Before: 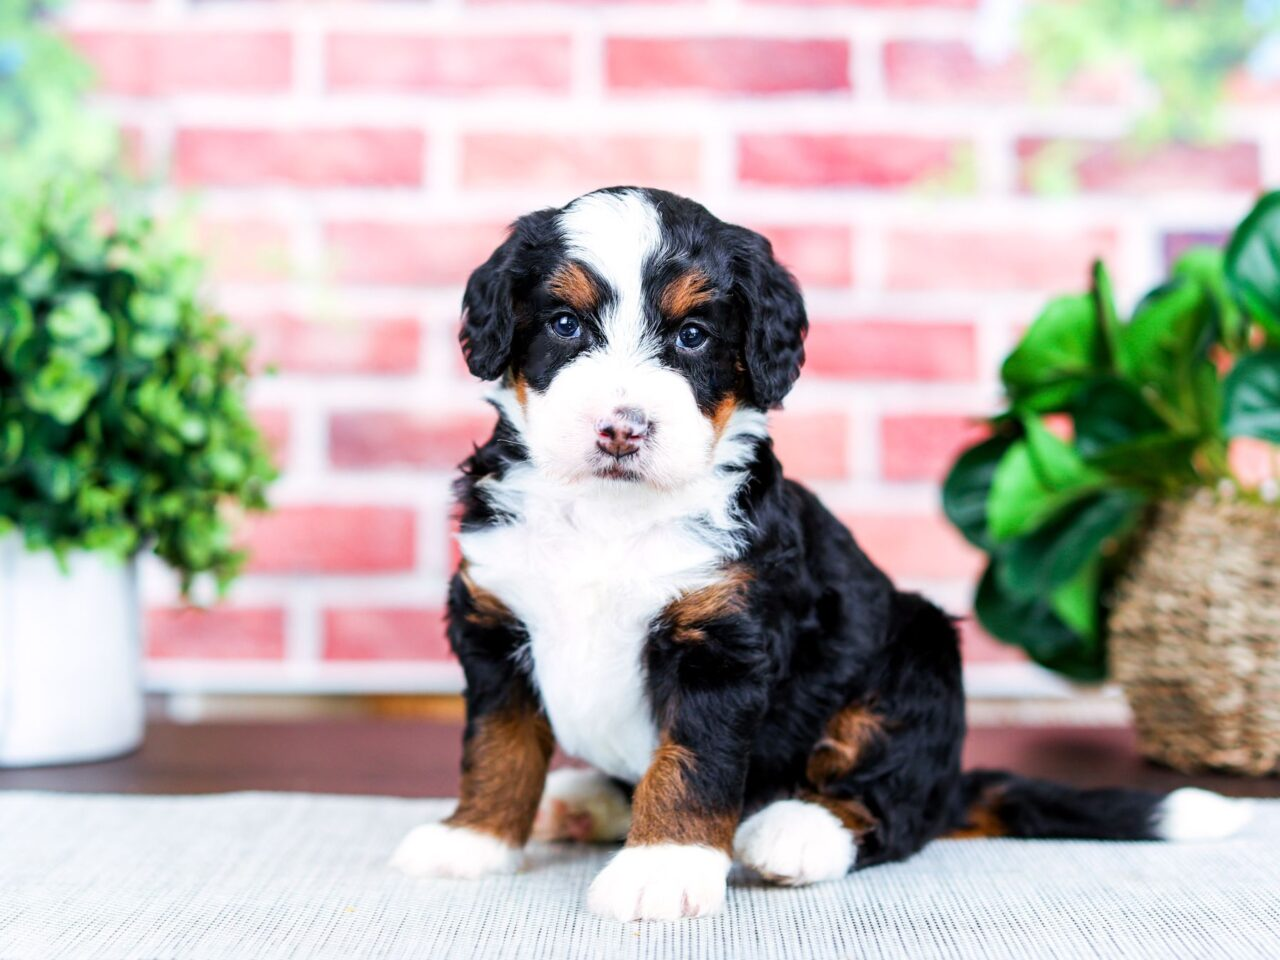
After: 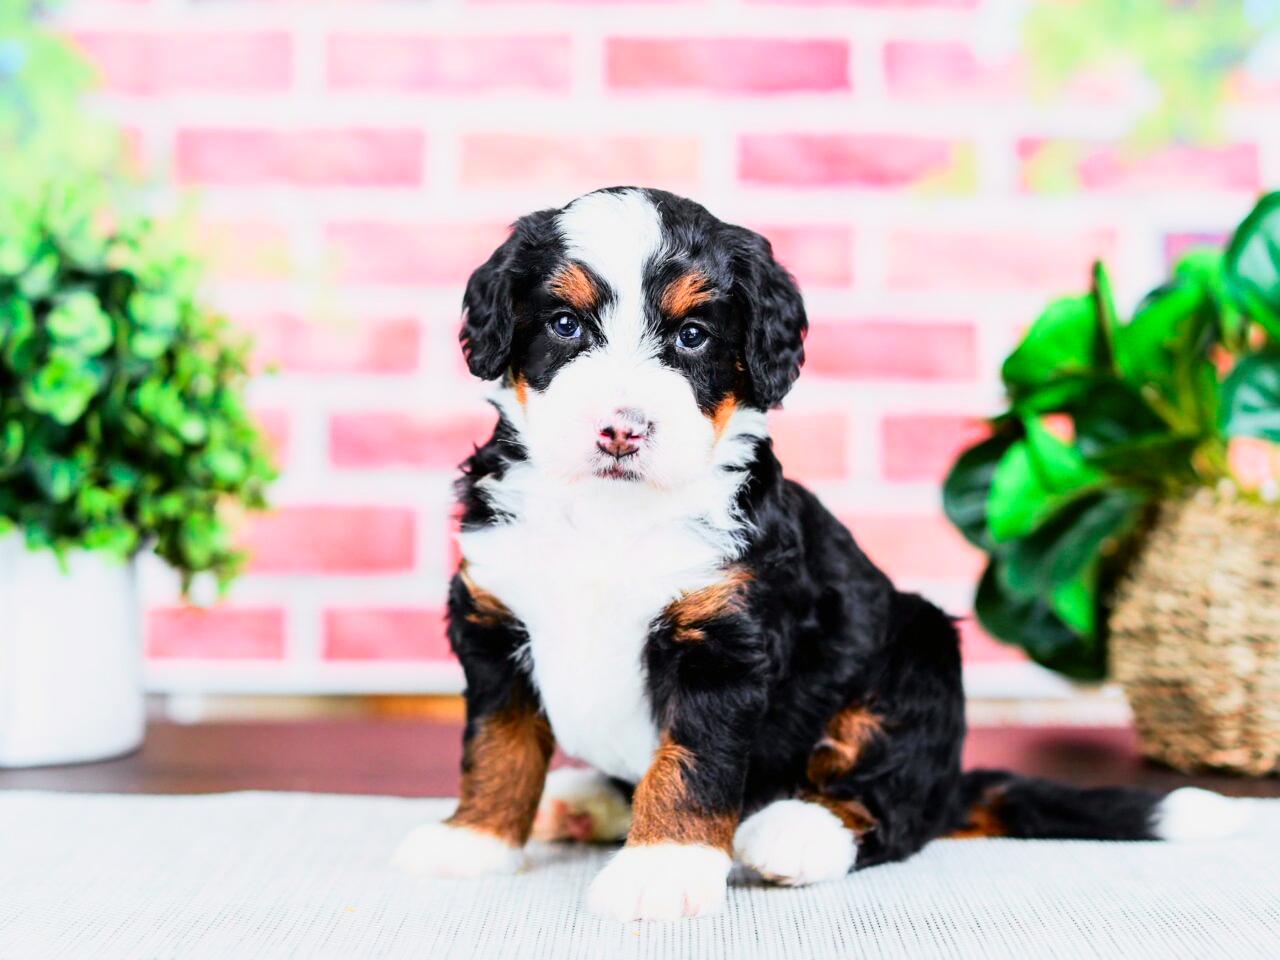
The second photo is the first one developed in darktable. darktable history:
sharpen: radius 2.883, amount 0.868, threshold 47.523
tone curve: curves: ch0 [(0, 0.005) (0.103, 0.081) (0.196, 0.197) (0.391, 0.469) (0.491, 0.585) (0.638, 0.751) (0.822, 0.886) (0.997, 0.959)]; ch1 [(0, 0) (0.172, 0.123) (0.324, 0.253) (0.396, 0.388) (0.474, 0.479) (0.499, 0.498) (0.529, 0.528) (0.579, 0.614) (0.633, 0.677) (0.812, 0.856) (1, 1)]; ch2 [(0, 0) (0.411, 0.424) (0.459, 0.478) (0.5, 0.501) (0.517, 0.526) (0.553, 0.583) (0.609, 0.646) (0.708, 0.768) (0.839, 0.916) (1, 1)], color space Lab, independent channels, preserve colors none
